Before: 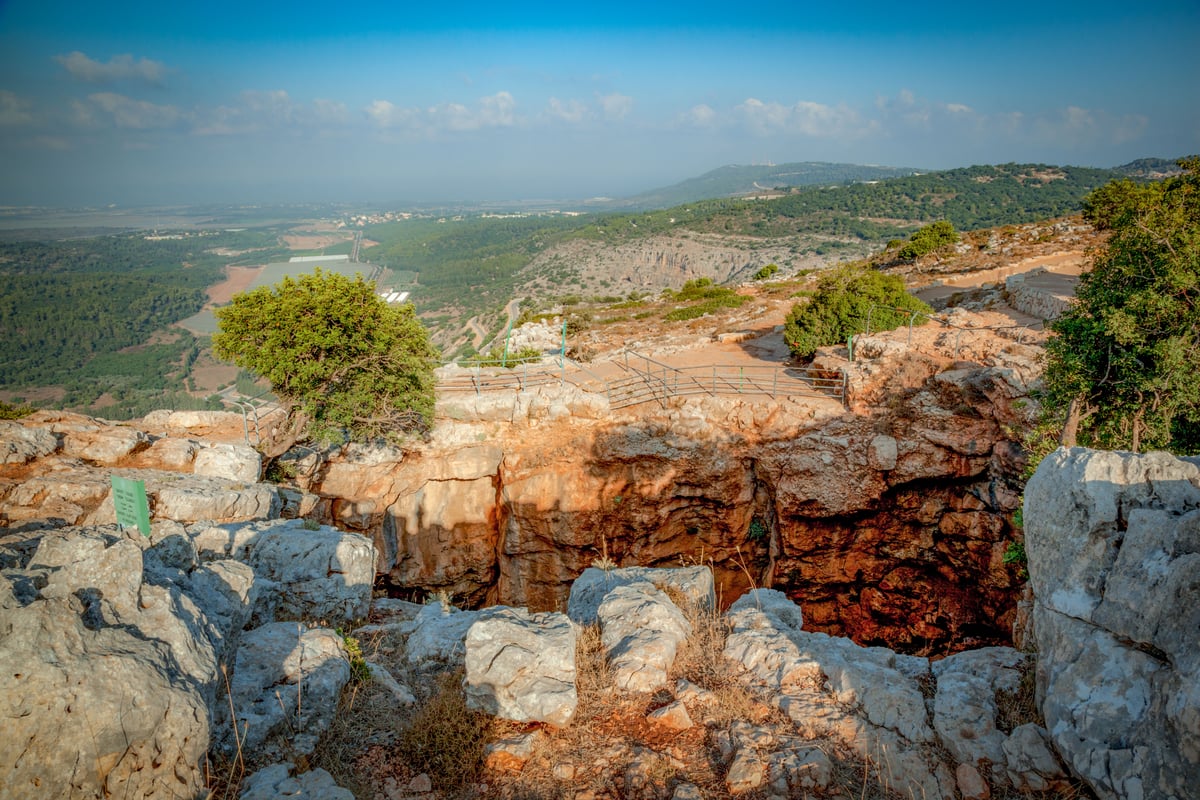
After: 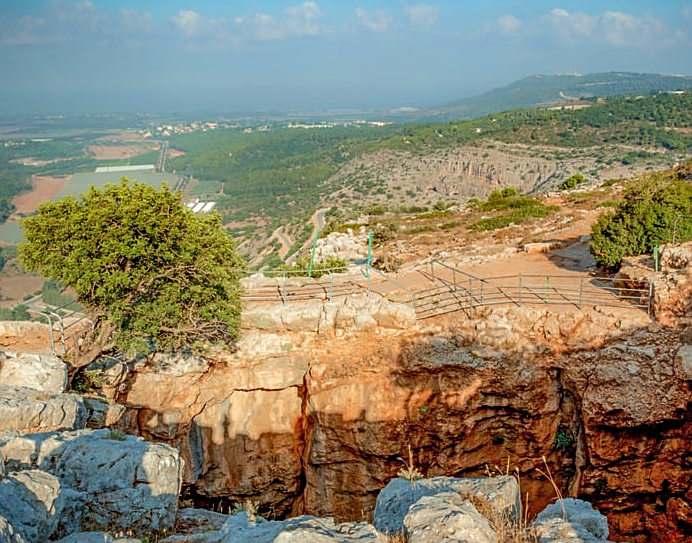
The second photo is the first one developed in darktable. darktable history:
velvia: on, module defaults
sharpen: on, module defaults
crop: left 16.19%, top 11.306%, right 26.124%, bottom 20.797%
